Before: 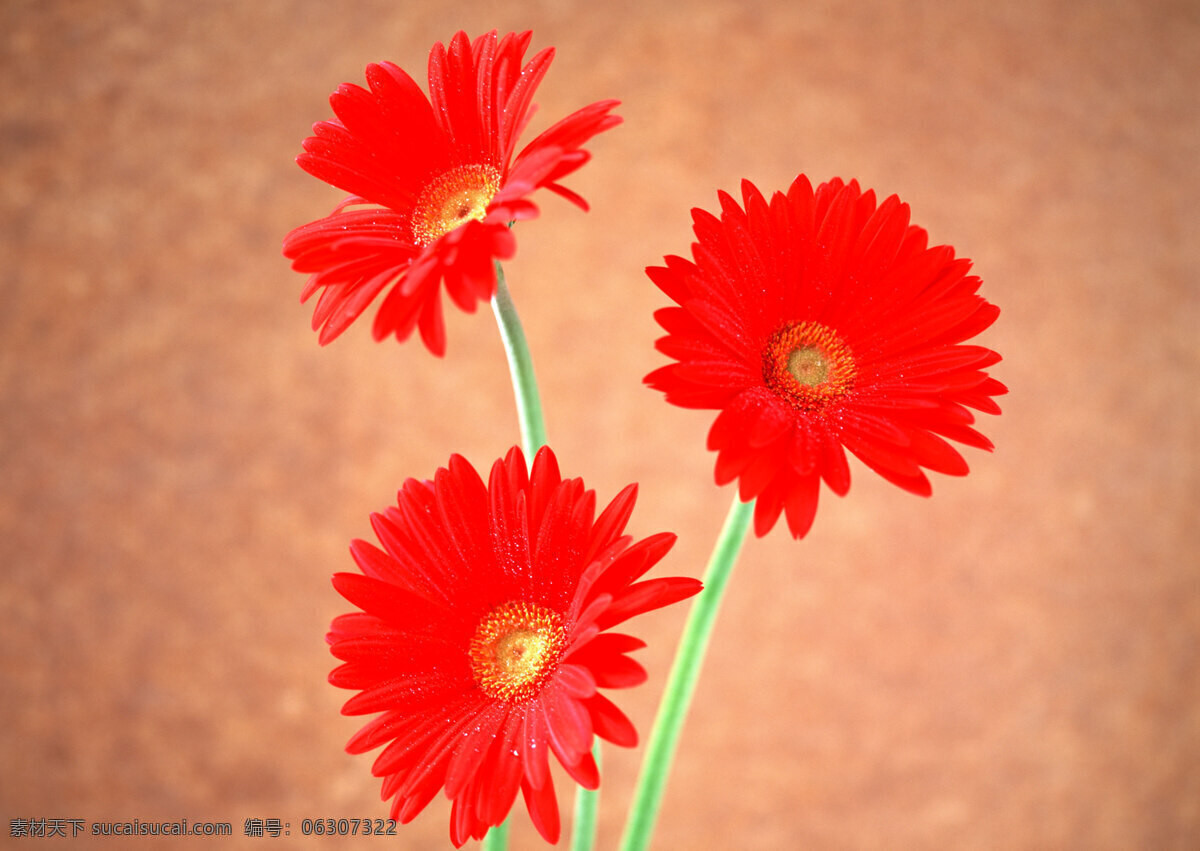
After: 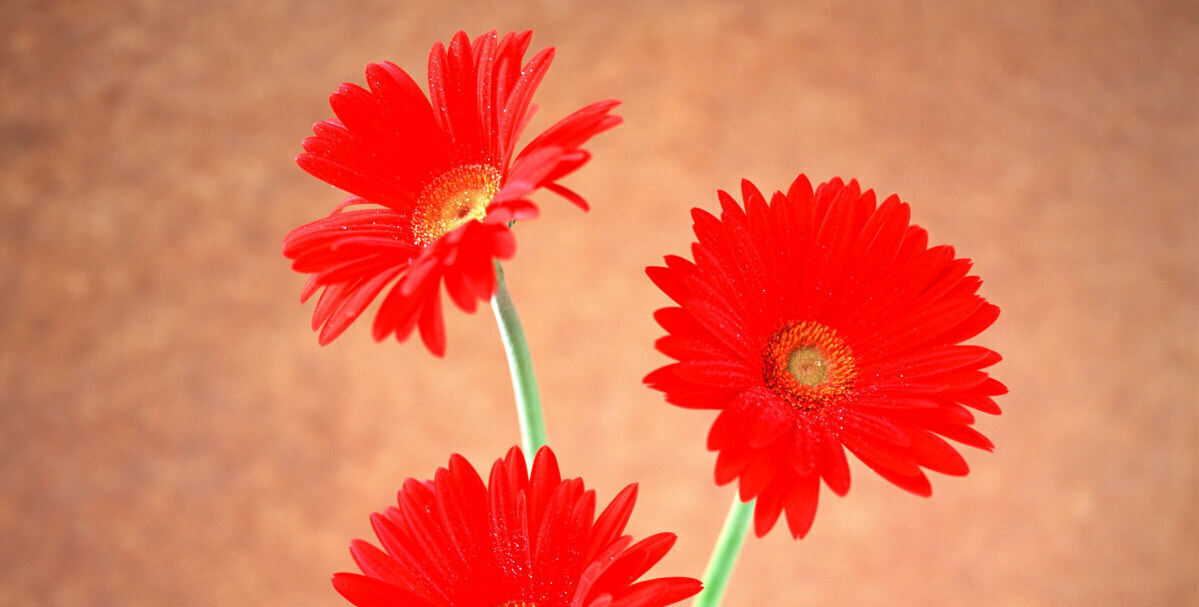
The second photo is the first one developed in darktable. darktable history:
crop: right 0.001%, bottom 28.638%
